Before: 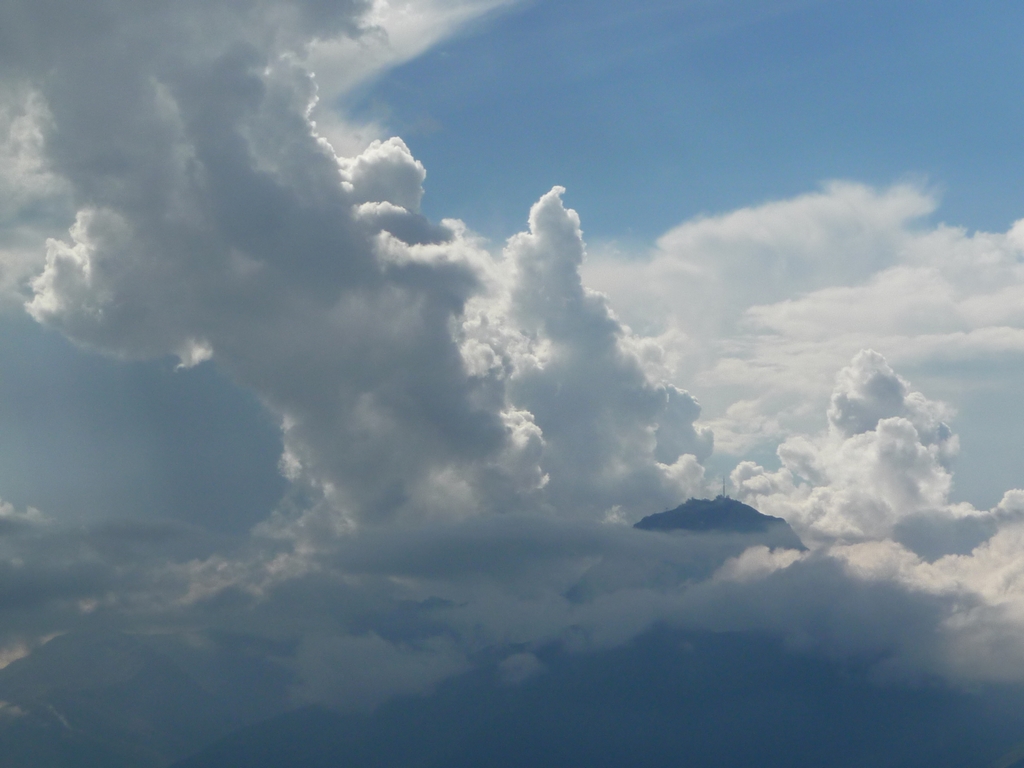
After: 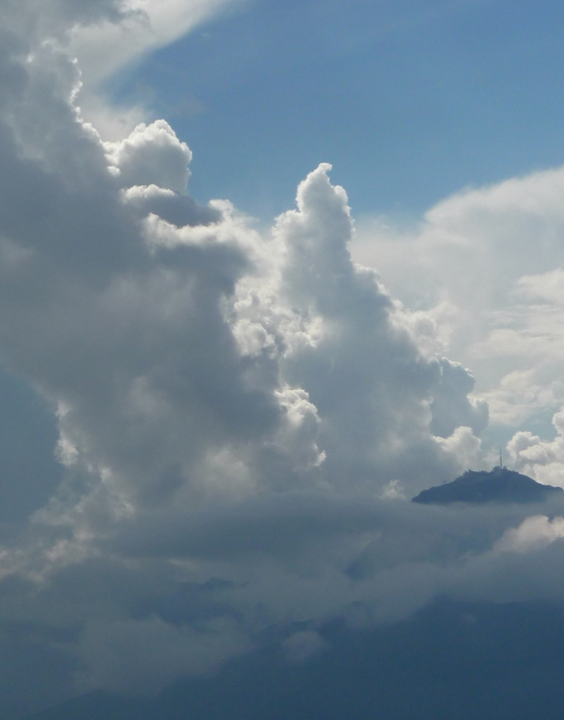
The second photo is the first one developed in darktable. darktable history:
crop: left 21.674%, right 22.086%
rotate and perspective: rotation -2°, crop left 0.022, crop right 0.978, crop top 0.049, crop bottom 0.951
